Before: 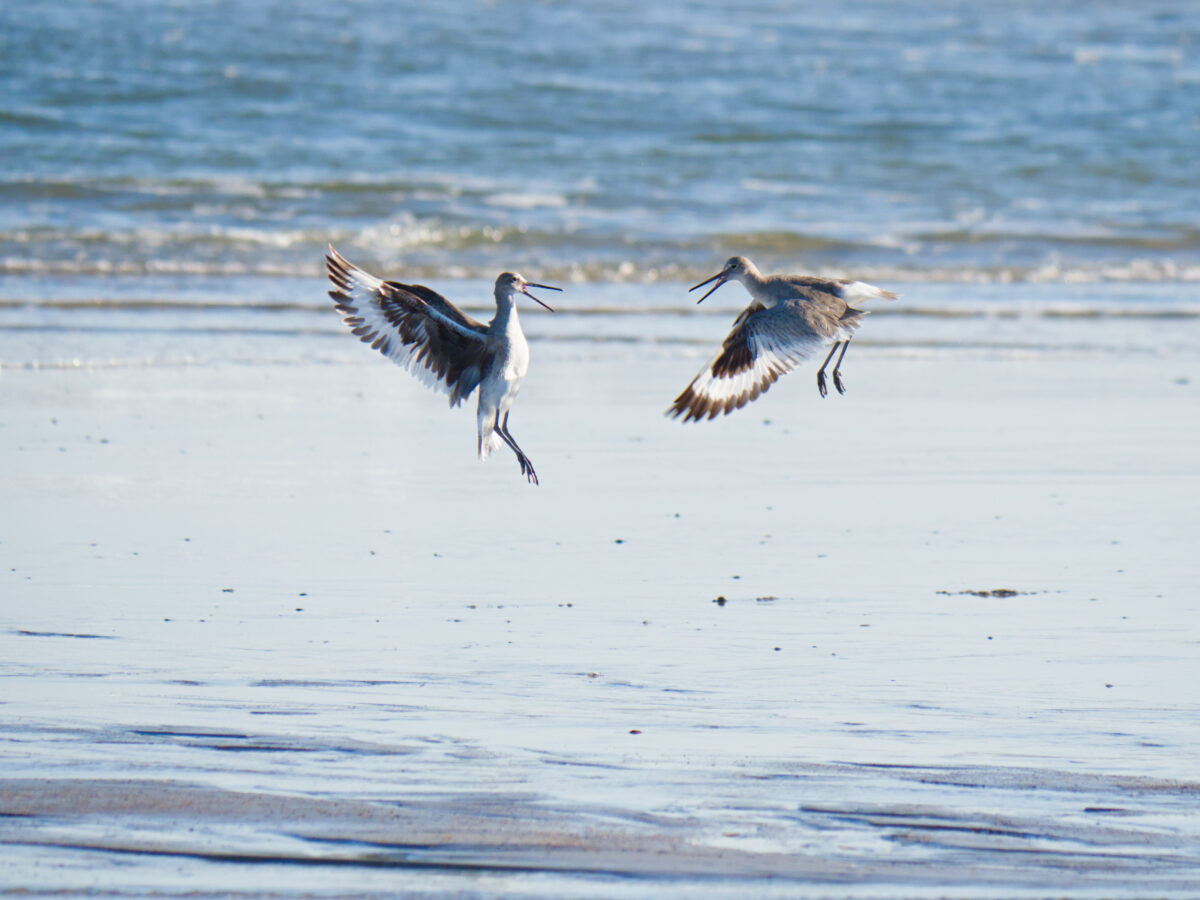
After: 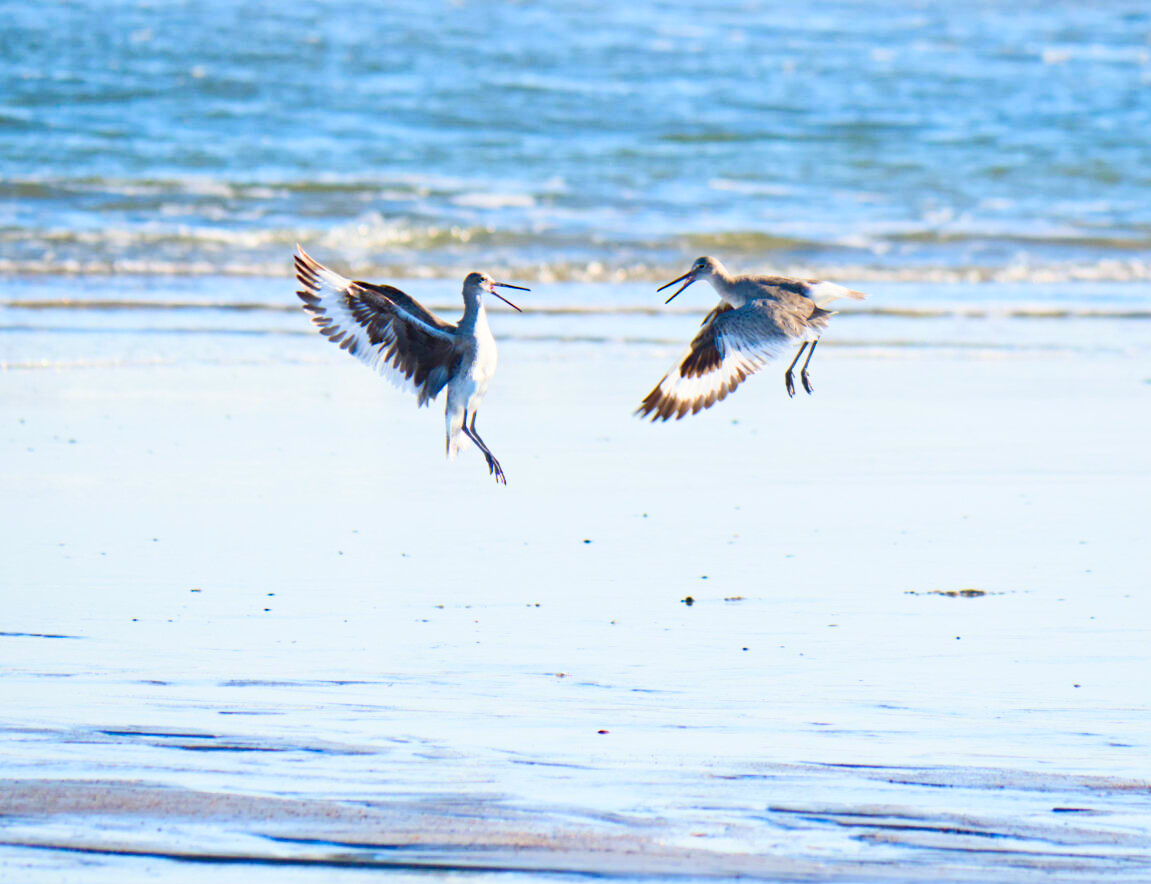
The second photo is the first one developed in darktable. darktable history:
contrast brightness saturation: contrast 0.245, brightness 0.264, saturation 0.393
haze removal: compatibility mode true, adaptive false
crop and rotate: left 2.698%, right 1.312%, bottom 1.775%
